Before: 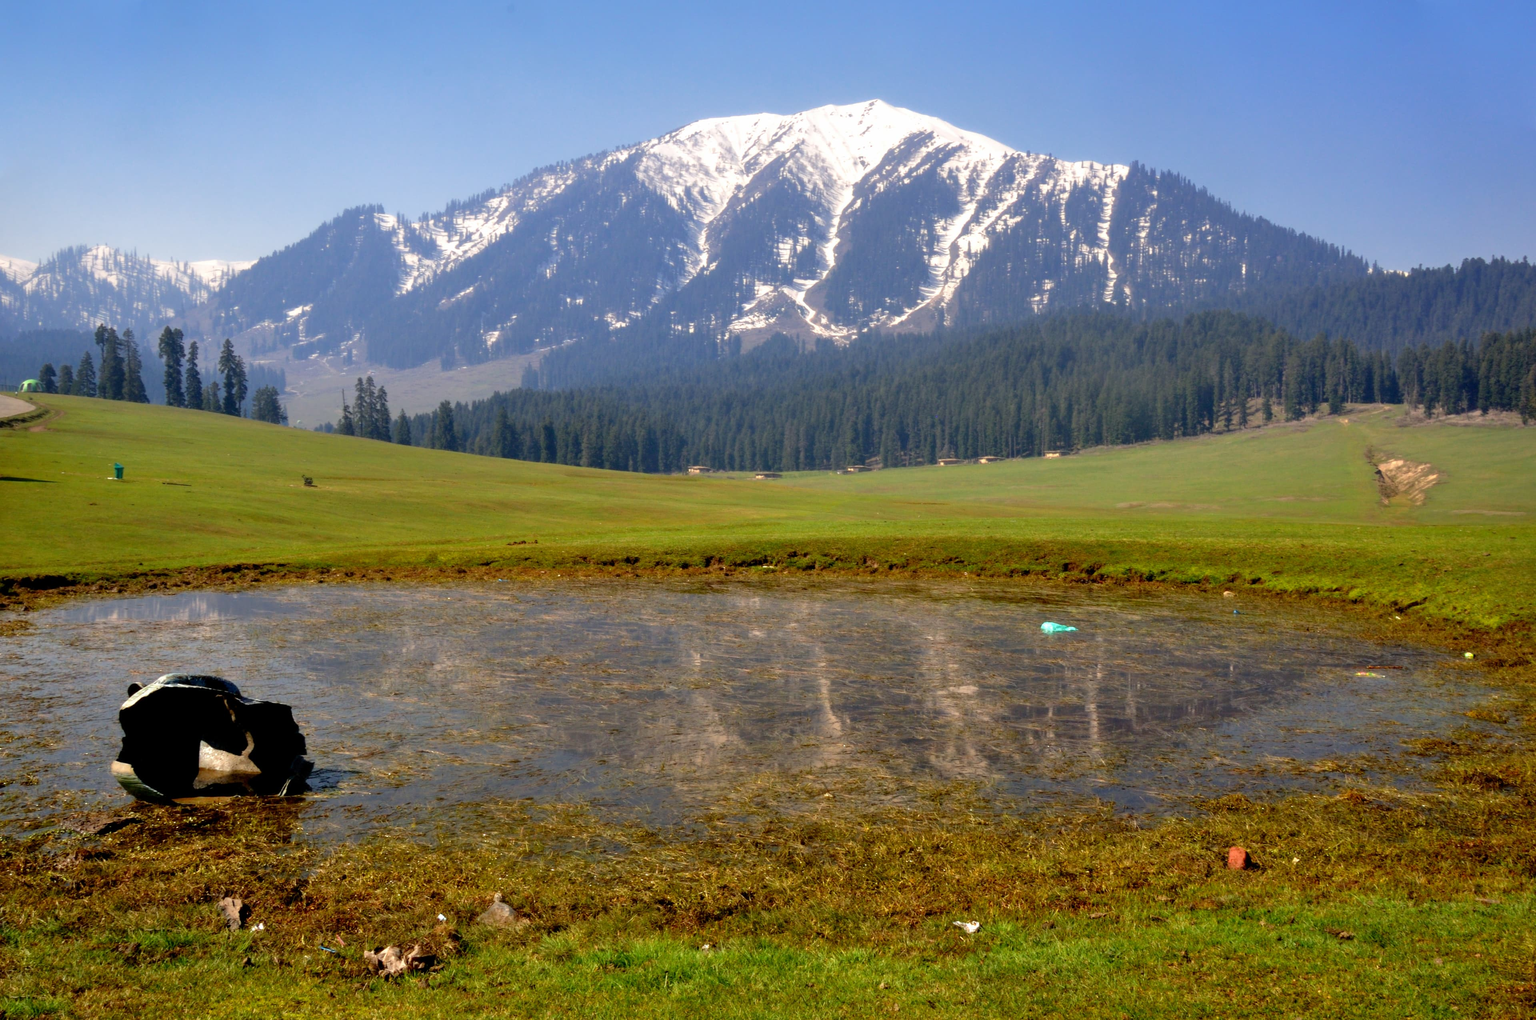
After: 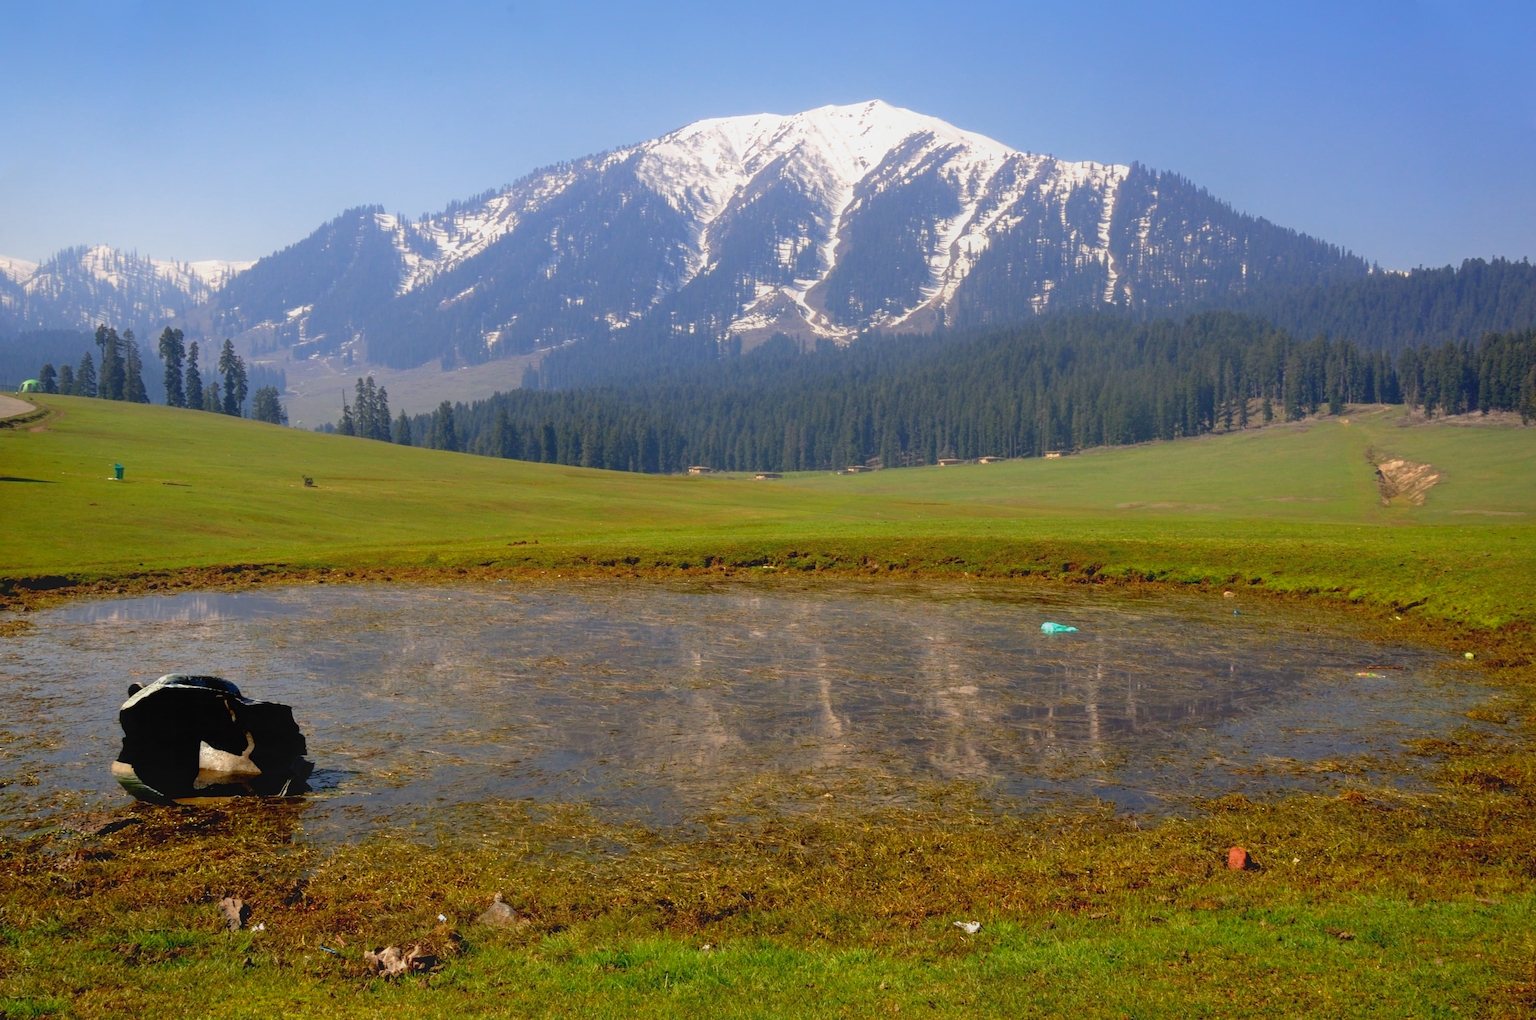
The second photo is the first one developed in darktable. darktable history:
contrast equalizer: octaves 7, y [[0.439, 0.44, 0.442, 0.457, 0.493, 0.498], [0.5 ×6], [0.5 ×6], [0 ×6], [0 ×6]]
